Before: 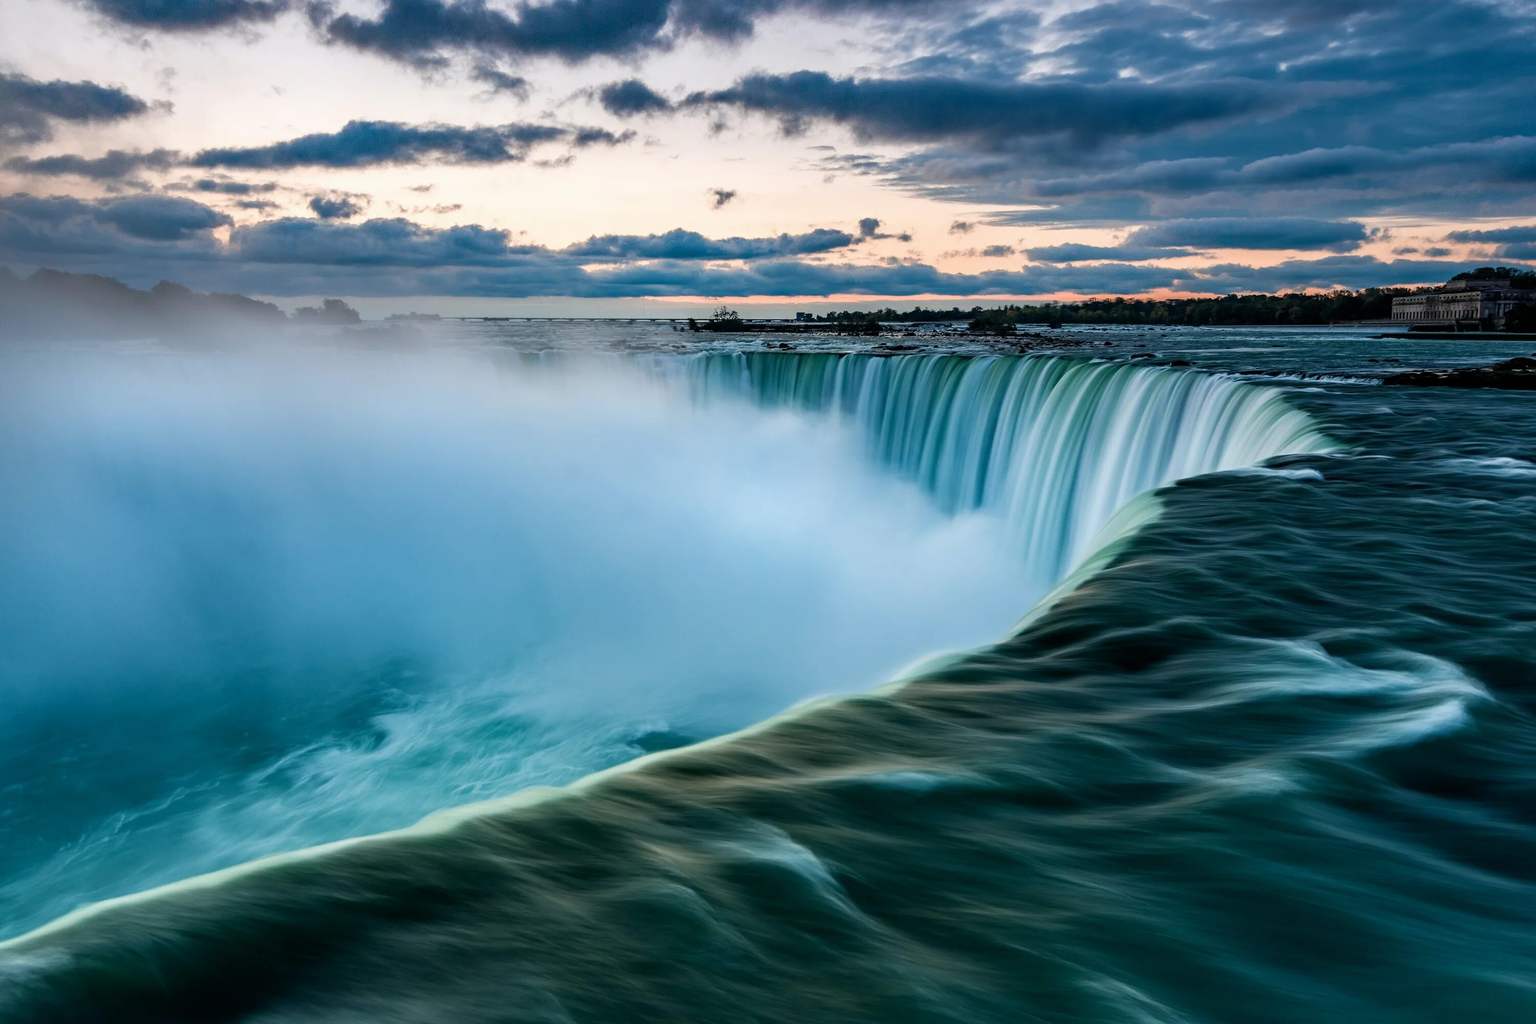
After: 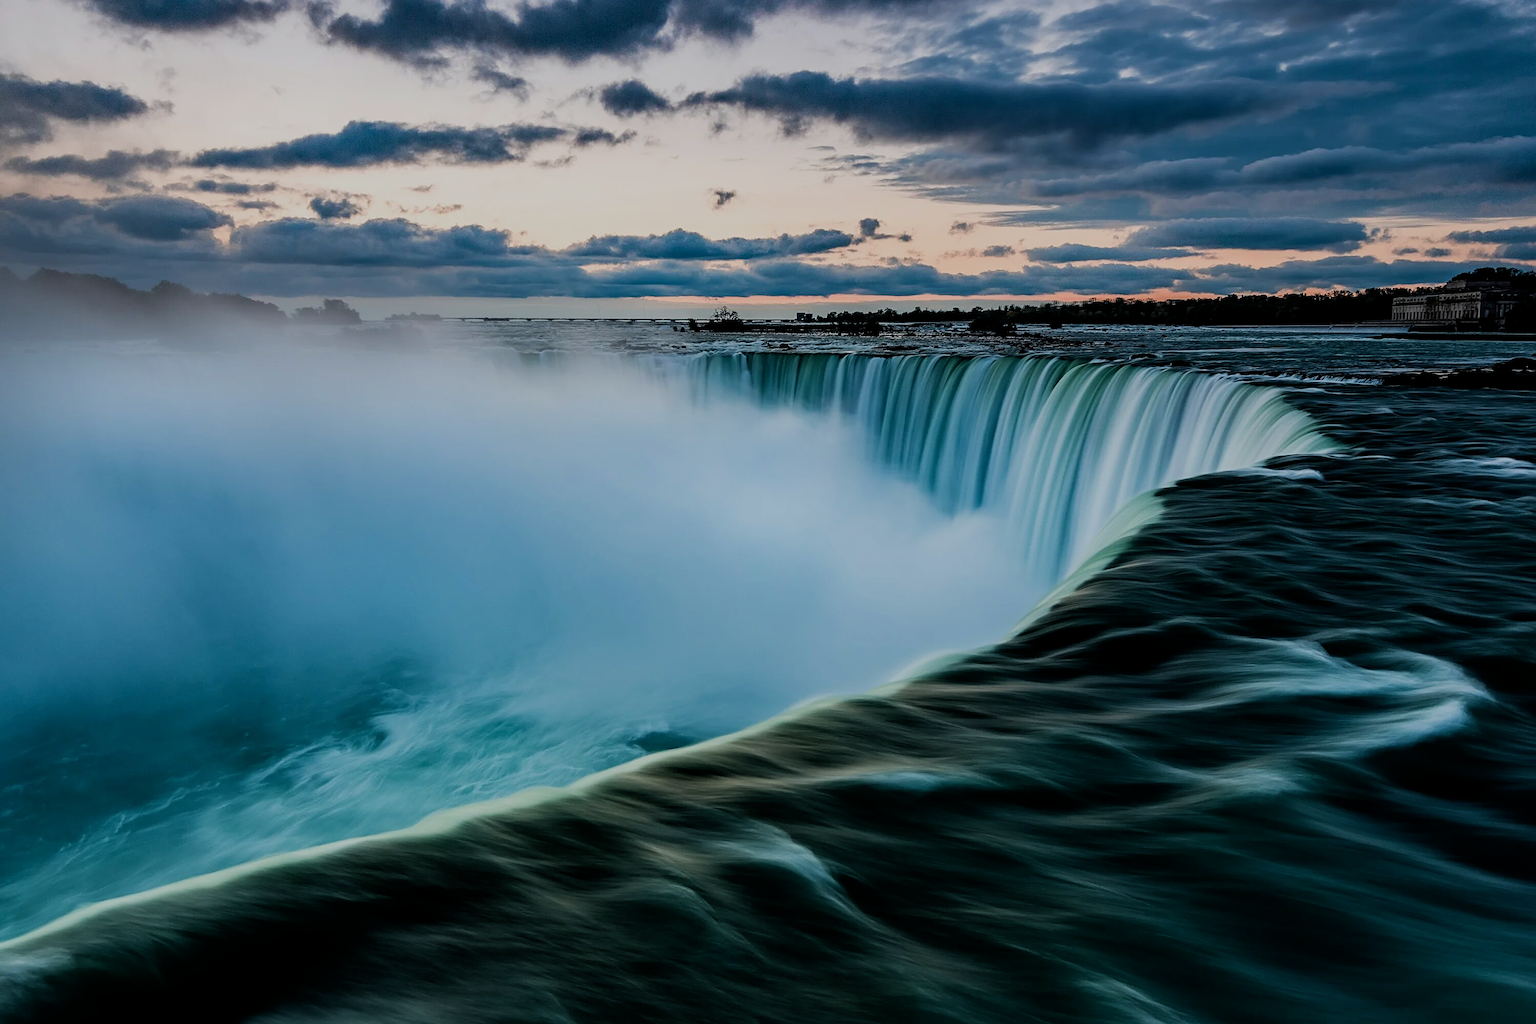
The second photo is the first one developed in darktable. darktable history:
exposure: exposure -0.447 EV, compensate exposure bias true, compensate highlight preservation false
sharpen: on, module defaults
filmic rgb: middle gray luminance 28.97%, black relative exposure -10.39 EV, white relative exposure 5.5 EV, target black luminance 0%, hardness 3.96, latitude 2.23%, contrast 1.124, highlights saturation mix 4.57%, shadows ↔ highlights balance 15.3%
